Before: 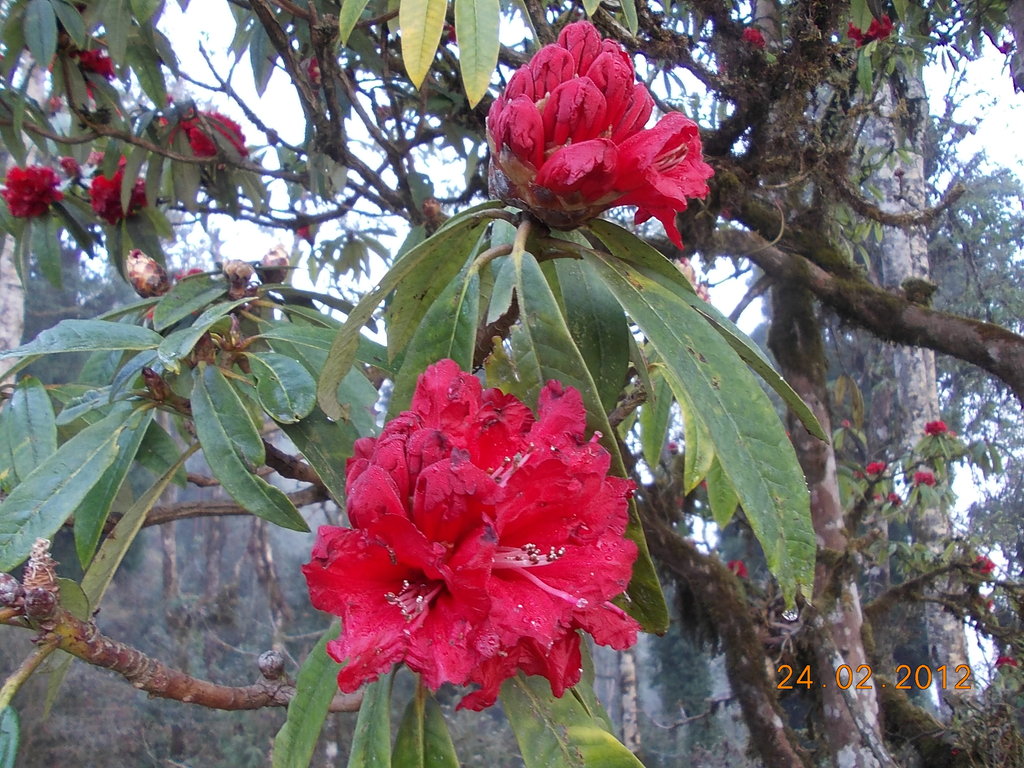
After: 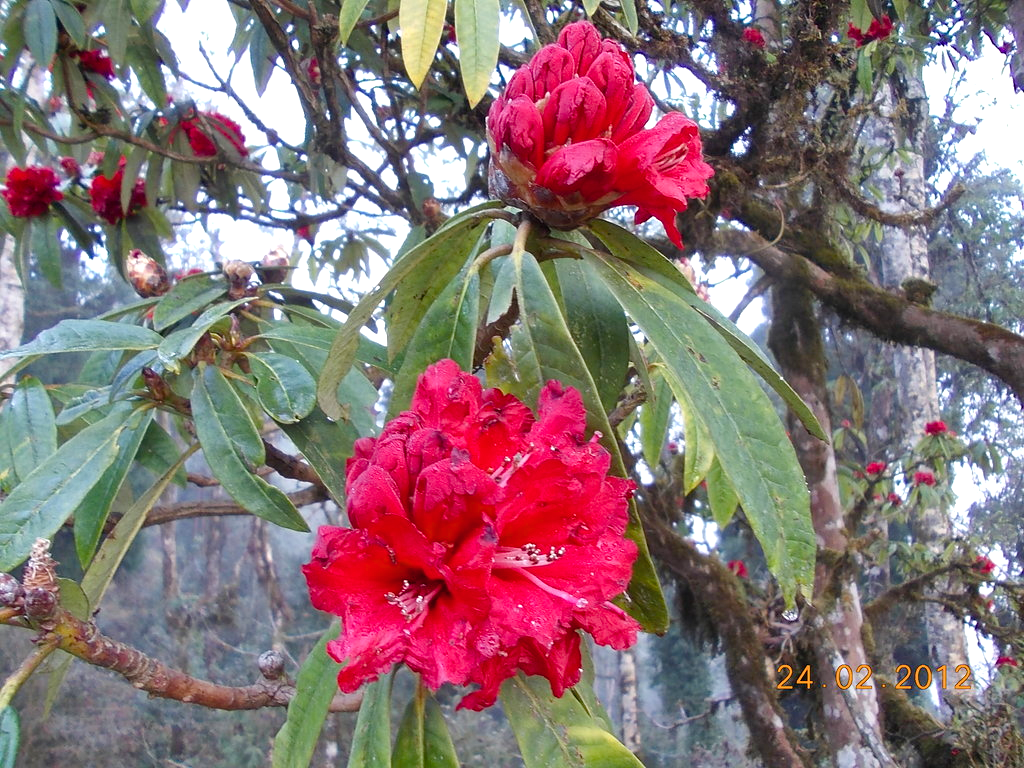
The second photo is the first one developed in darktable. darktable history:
color balance rgb: perceptual saturation grading › global saturation 20%, perceptual saturation grading › highlights -25%, perceptual saturation grading › shadows 25%
shadows and highlights: radius 110.86, shadows 51.09, white point adjustment 9.16, highlights -4.17, highlights color adjustment 32.2%, soften with gaussian
